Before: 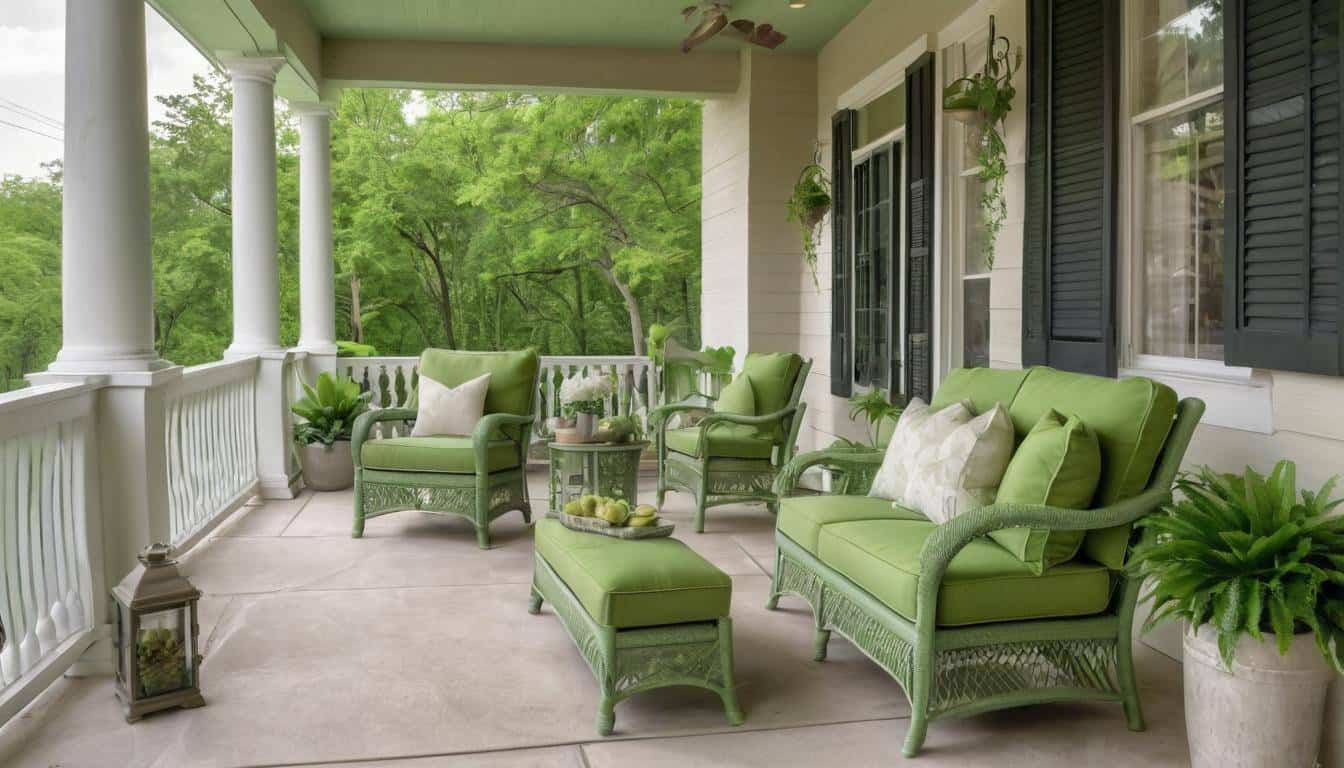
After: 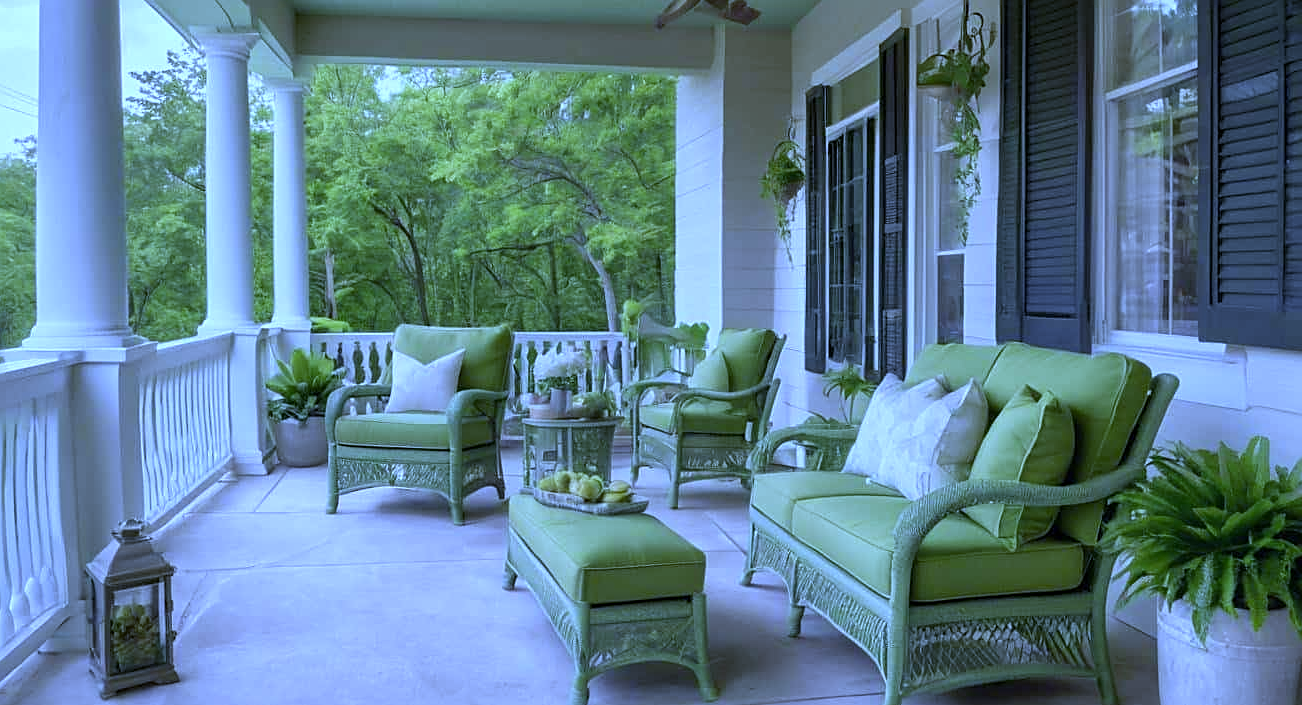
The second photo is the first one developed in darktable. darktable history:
white balance: red 0.766, blue 1.537
sharpen: on, module defaults
crop: left 1.964%, top 3.251%, right 1.122%, bottom 4.933%
